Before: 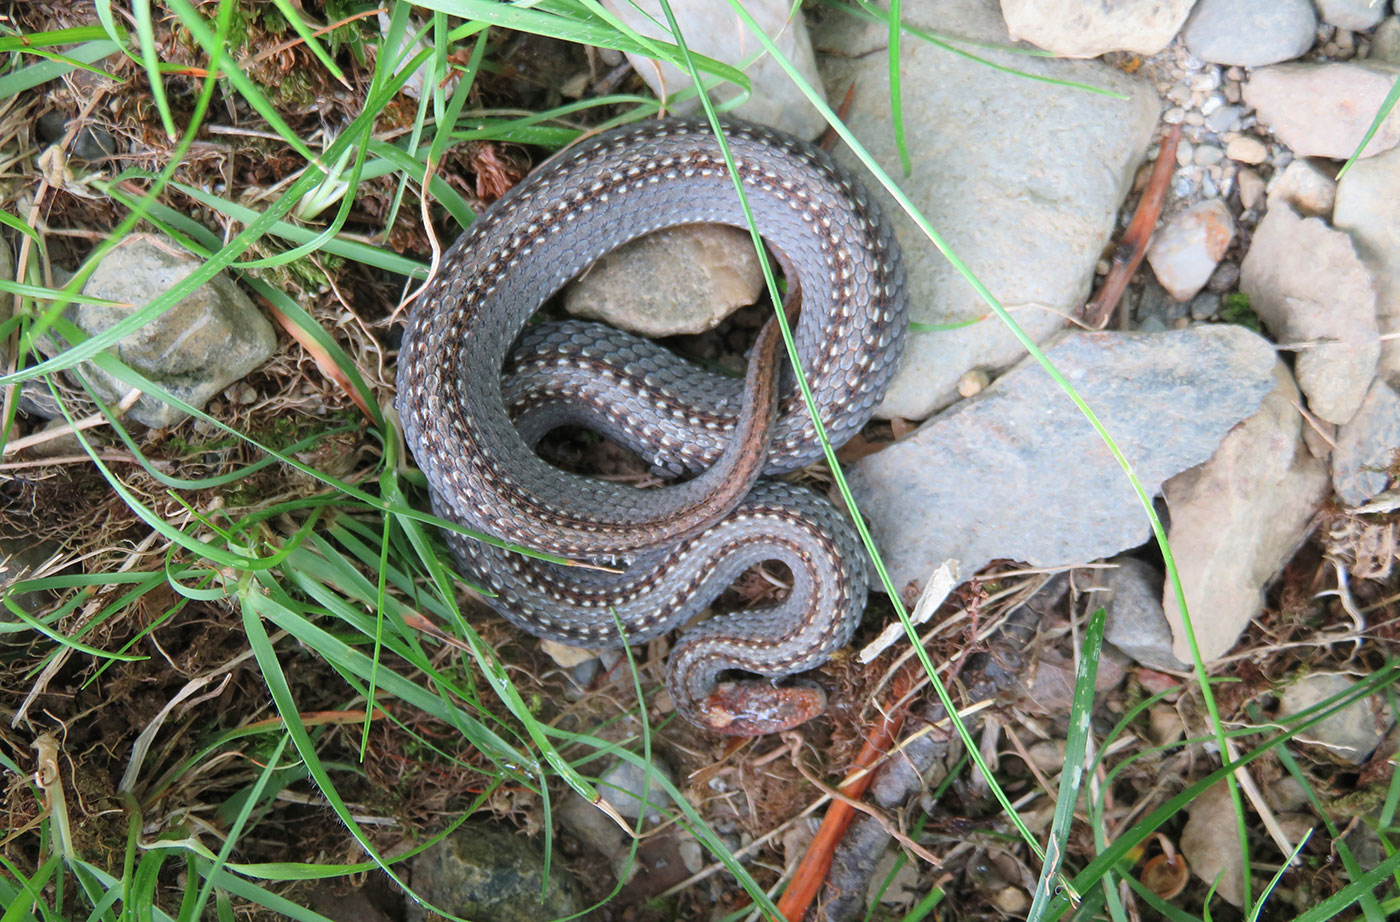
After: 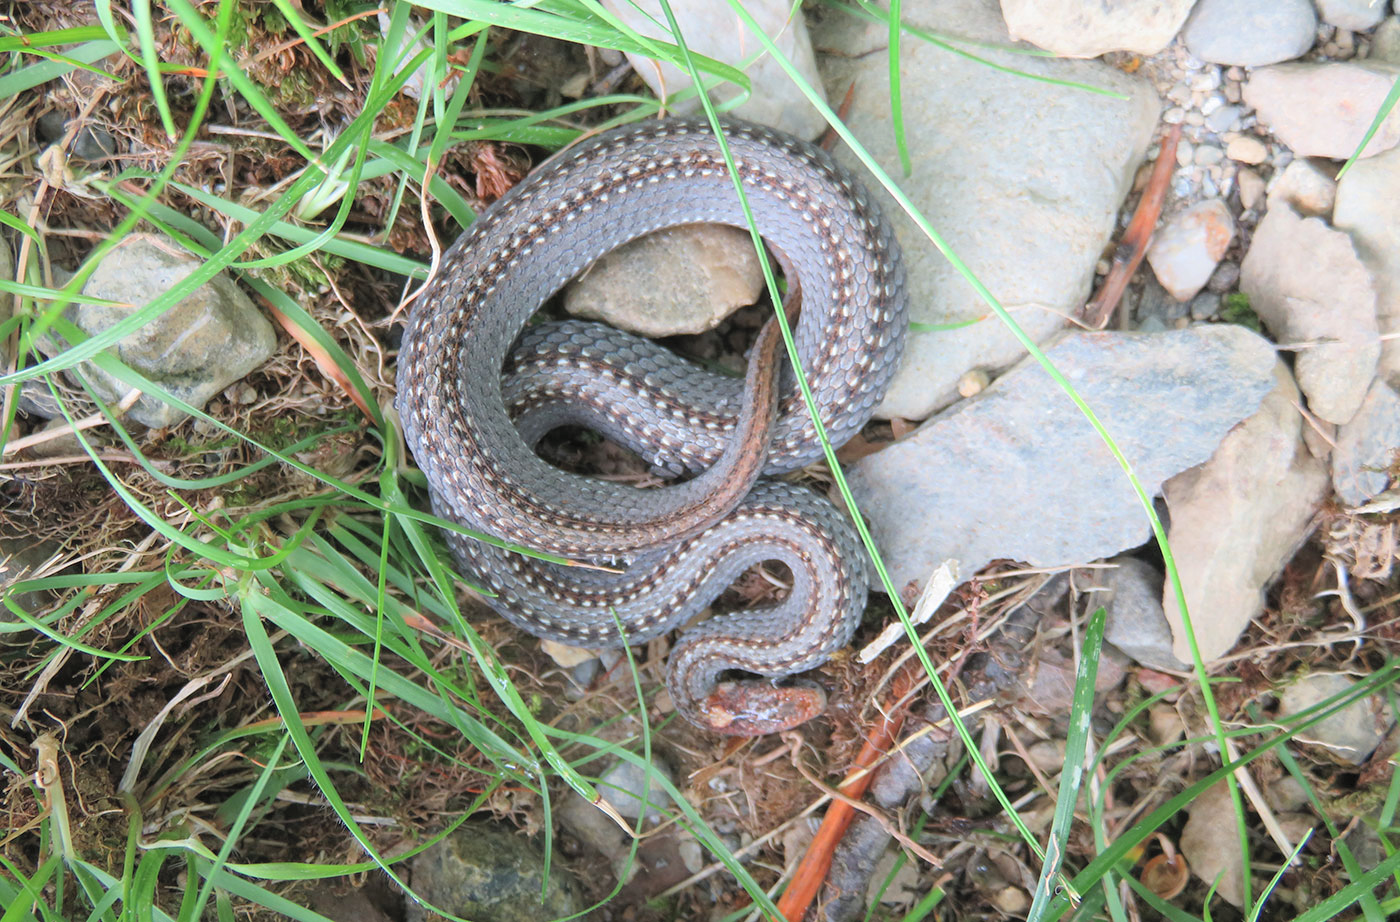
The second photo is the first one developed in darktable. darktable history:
contrast brightness saturation: brightness 0.149
